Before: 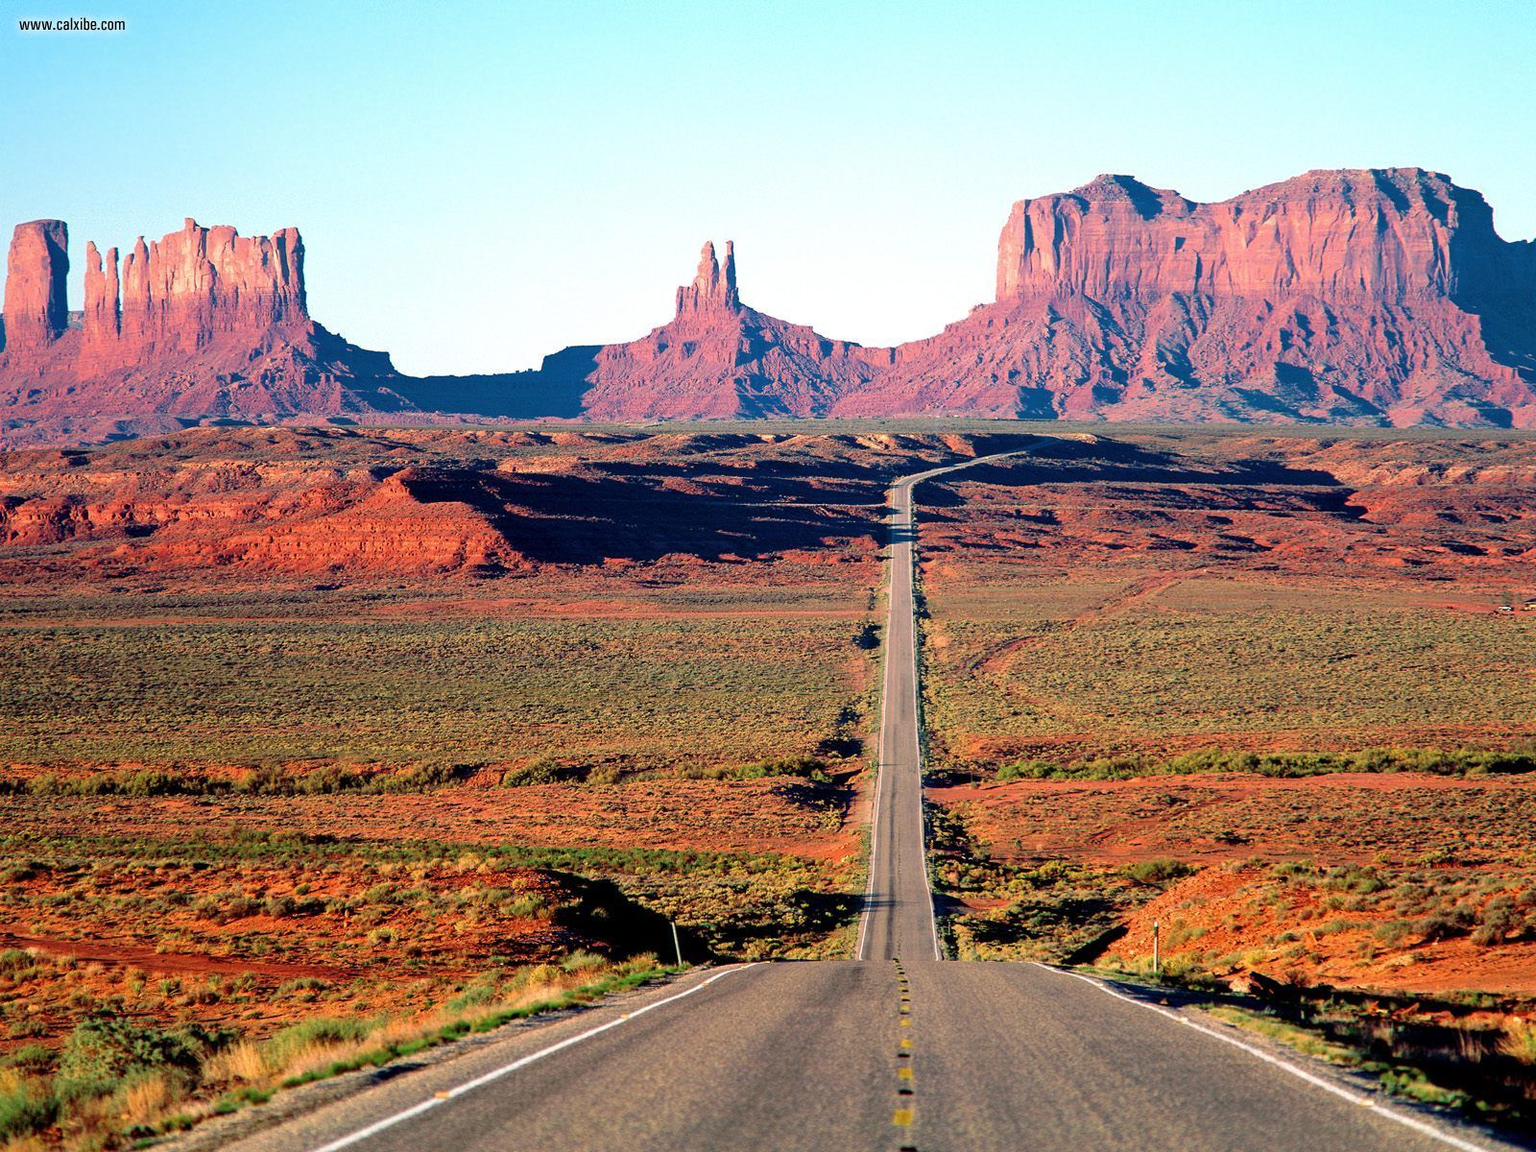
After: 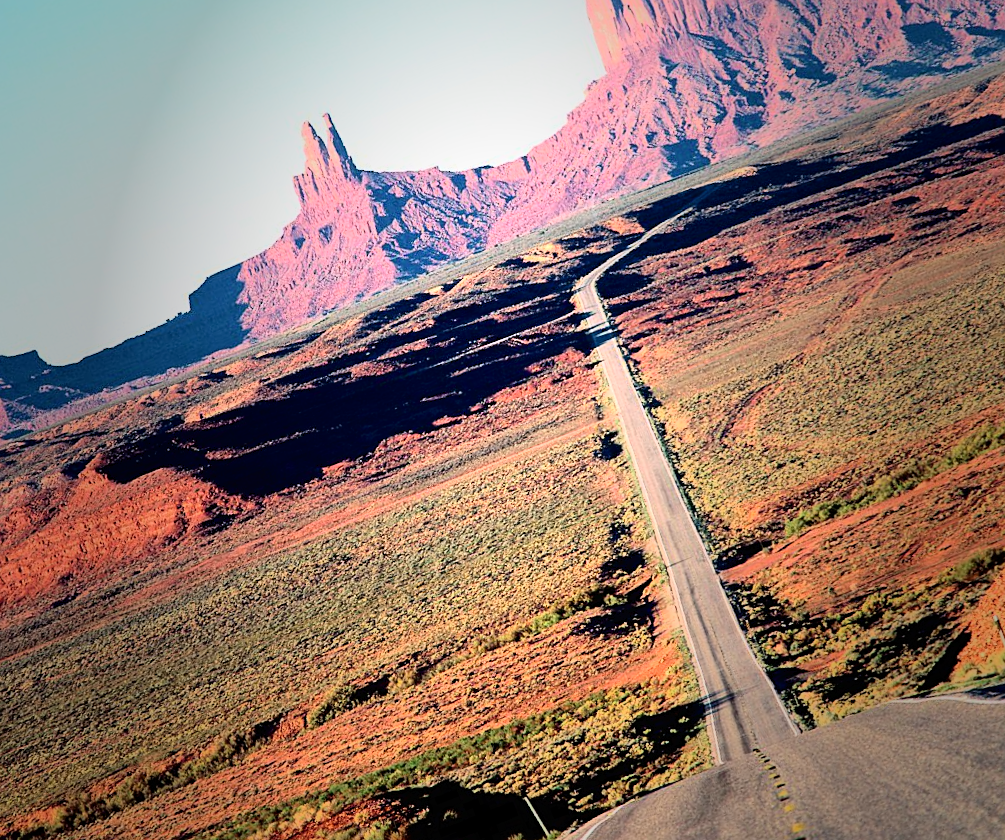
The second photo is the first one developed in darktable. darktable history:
crop and rotate: angle 21.08°, left 6.944%, right 4.294%, bottom 1.105%
sharpen: amount 0.213
tone curve: curves: ch0 [(0, 0) (0.003, 0.016) (0.011, 0.016) (0.025, 0.016) (0.044, 0.017) (0.069, 0.026) (0.1, 0.044) (0.136, 0.074) (0.177, 0.121) (0.224, 0.183) (0.277, 0.248) (0.335, 0.326) (0.399, 0.413) (0.468, 0.511) (0.543, 0.612) (0.623, 0.717) (0.709, 0.818) (0.801, 0.911) (0.898, 0.979) (1, 1)], color space Lab, independent channels, preserve colors none
tone equalizer: -8 EV -0.74 EV, -7 EV -0.713 EV, -6 EV -0.631 EV, -5 EV -0.401 EV, -3 EV 0.379 EV, -2 EV 0.6 EV, -1 EV 0.7 EV, +0 EV 0.741 EV
vignetting: fall-off start 16.51%, fall-off radius 99.49%, brightness -0.637, saturation -0.005, width/height ratio 0.713
